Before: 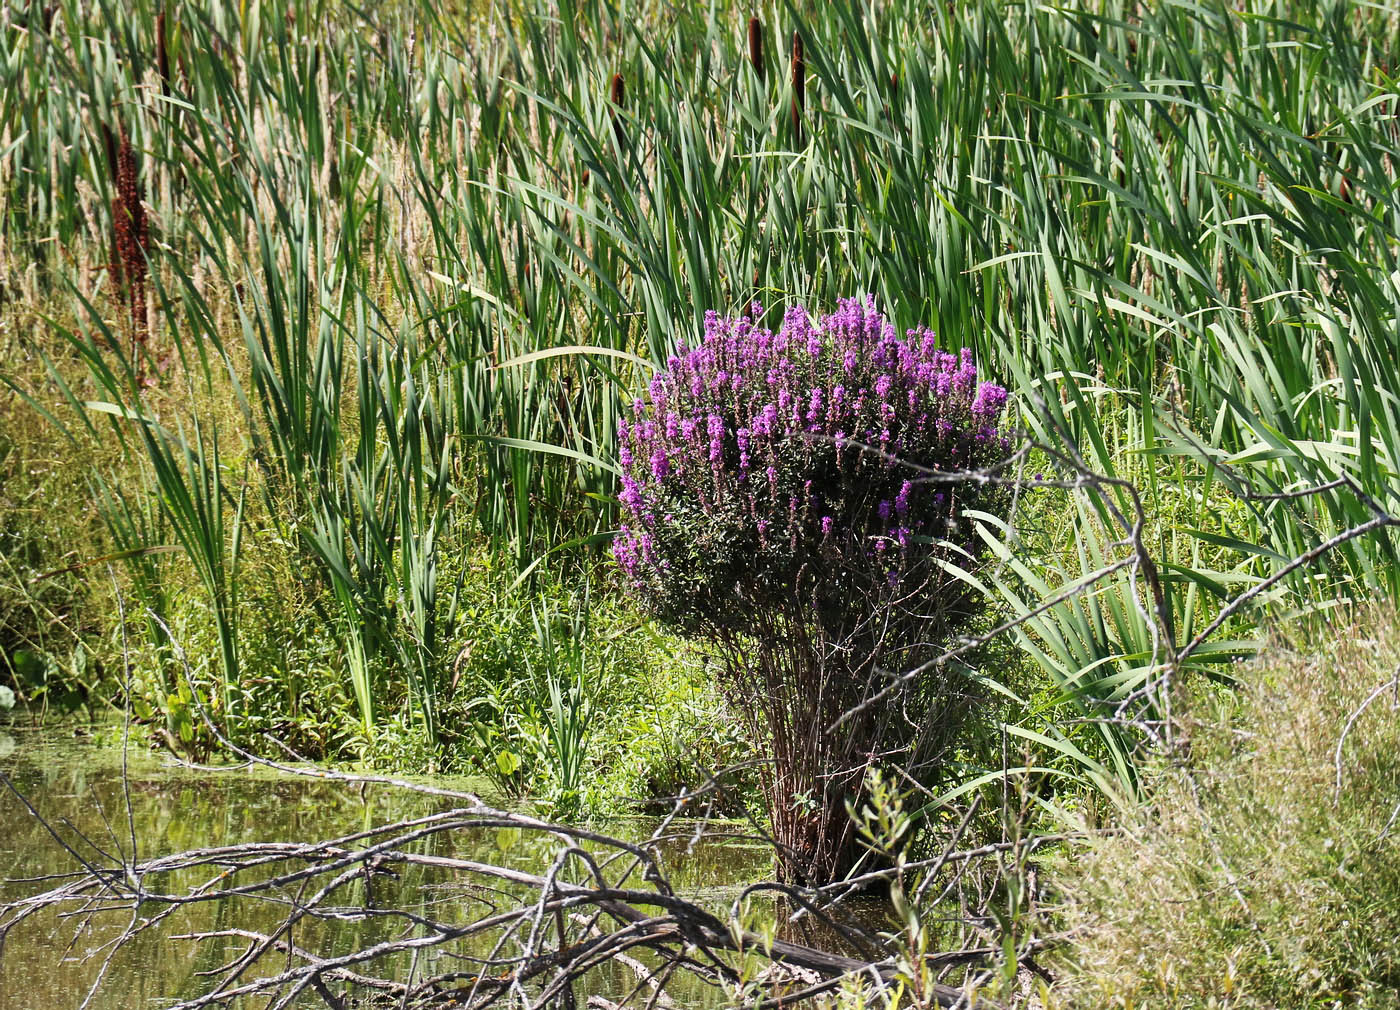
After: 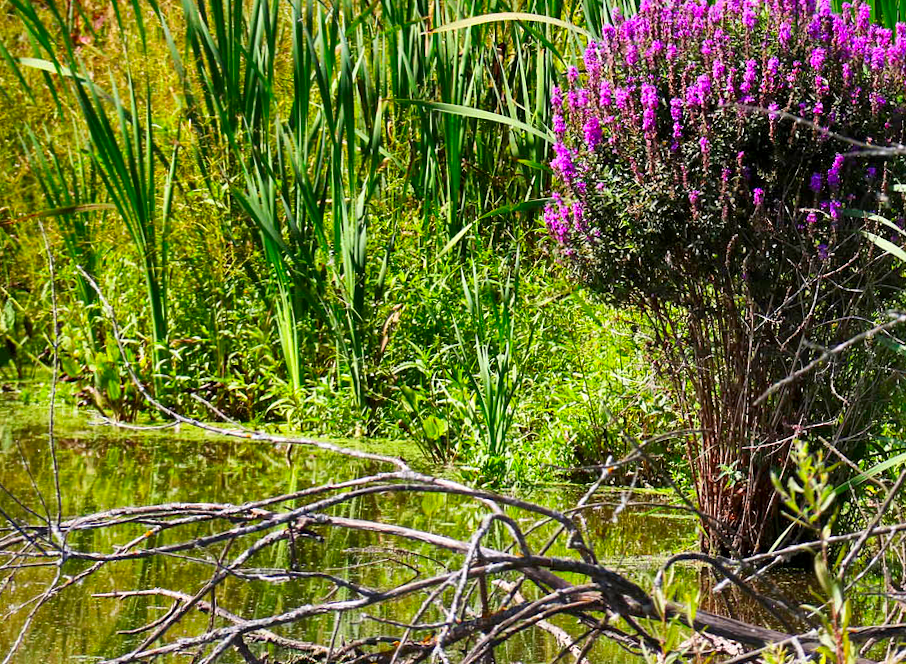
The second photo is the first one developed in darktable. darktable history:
color correction: highlights b* -0.012, saturation 1.76
crop and rotate: angle -1.19°, left 3.582%, top 32.367%, right 29.84%
local contrast: mode bilateral grid, contrast 21, coarseness 50, detail 132%, midtone range 0.2
